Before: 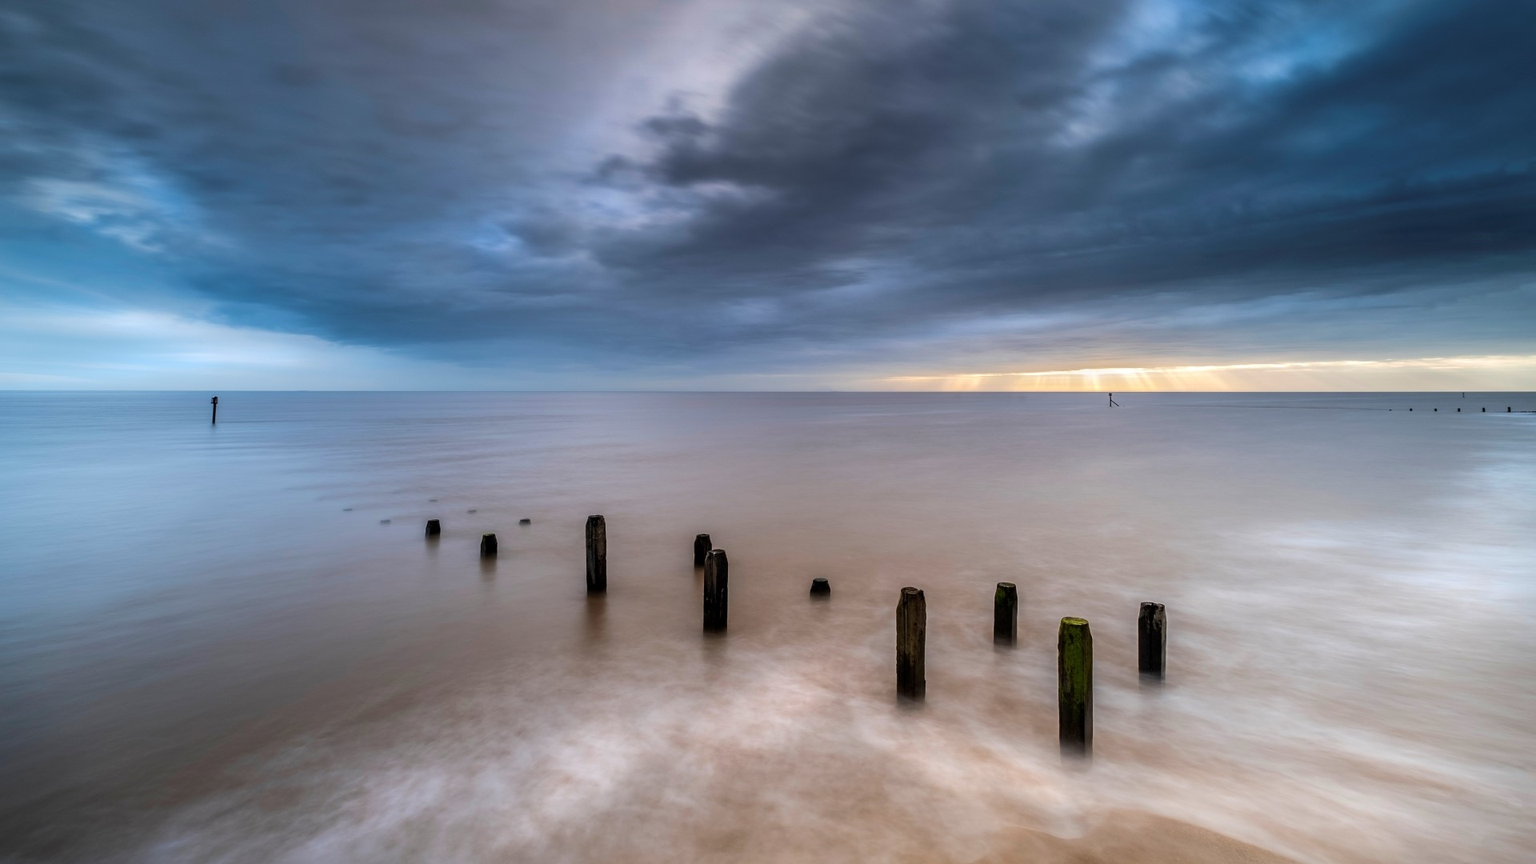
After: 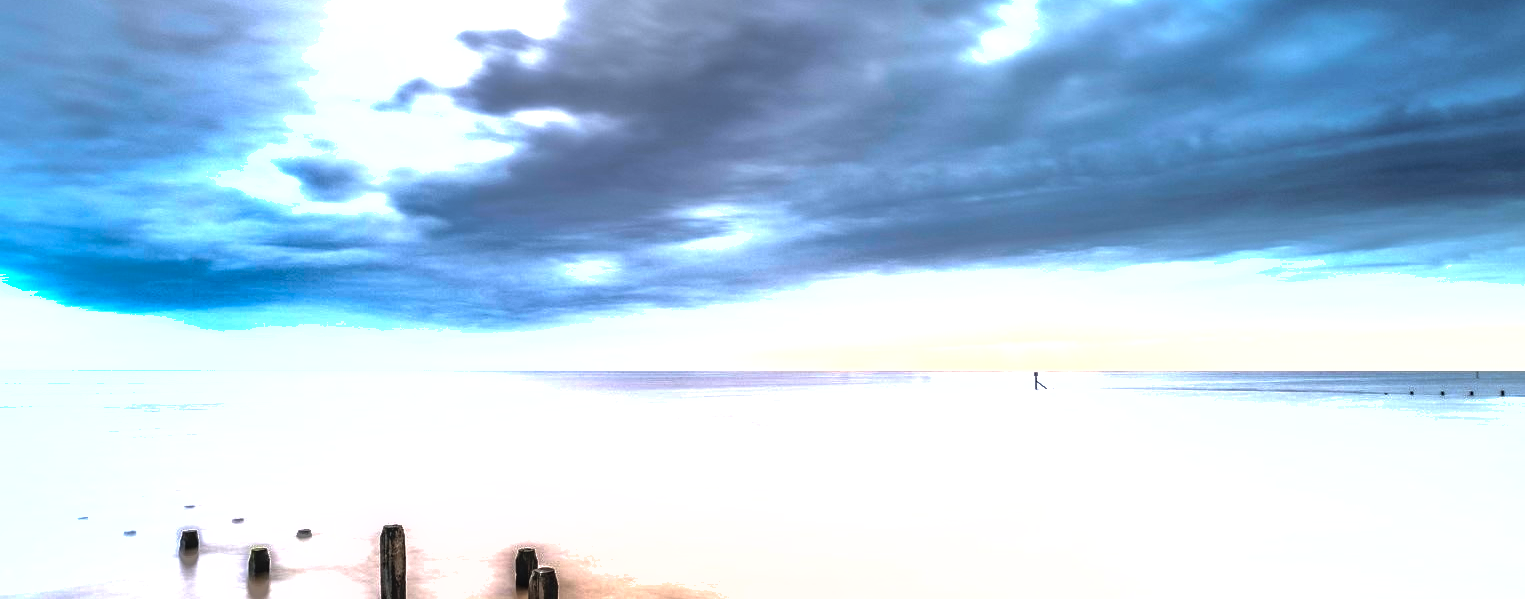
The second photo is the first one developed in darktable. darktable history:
tone equalizer: -8 EV -0.767 EV, -7 EV -0.738 EV, -6 EV -0.609 EV, -5 EV -0.382 EV, -3 EV 0.366 EV, -2 EV 0.6 EV, -1 EV 0.68 EV, +0 EV 0.725 EV, edges refinement/feathering 500, mask exposure compensation -1.57 EV, preserve details no
shadows and highlights: shadows 39.78, highlights -59.72, highlights color adjustment 42.43%
local contrast: on, module defaults
crop: left 18.355%, top 11.109%, right 2.174%, bottom 33.424%
exposure: exposure 1.518 EV, compensate highlight preservation false
